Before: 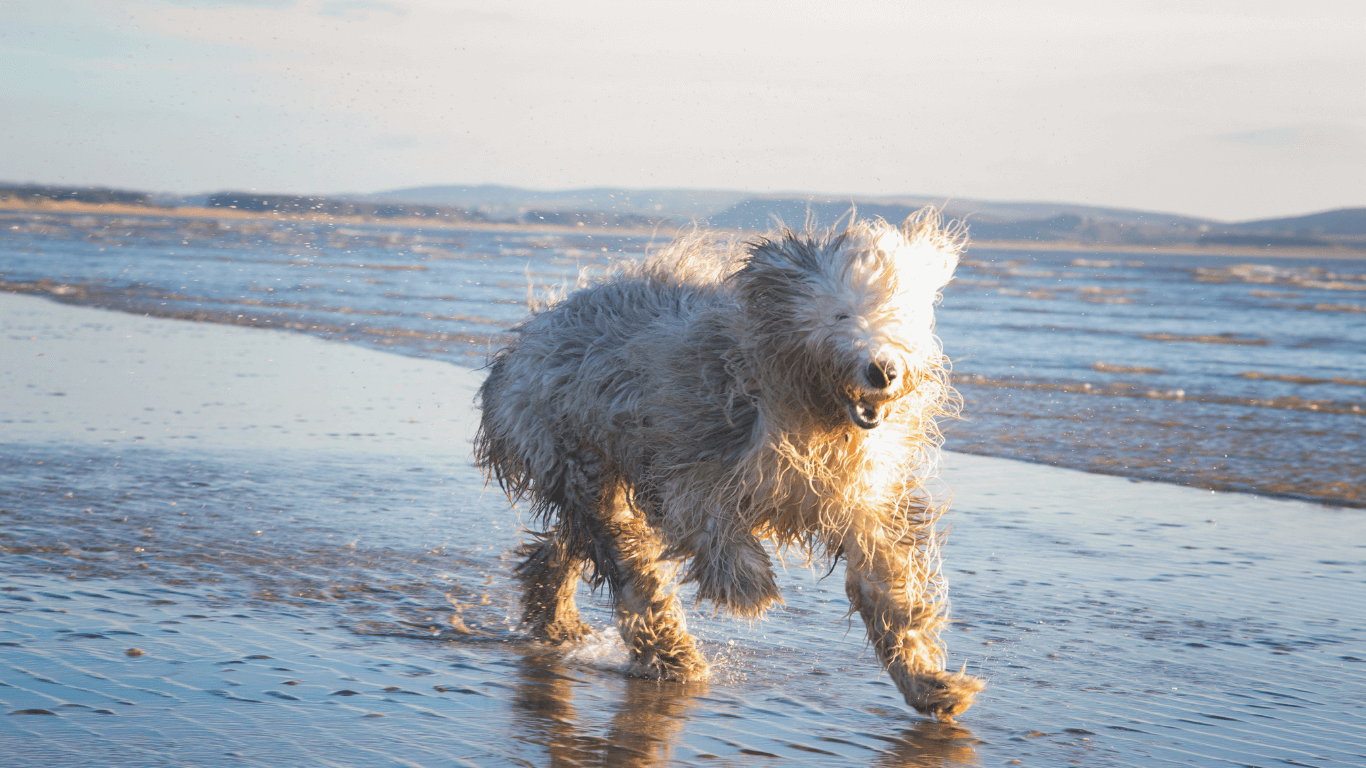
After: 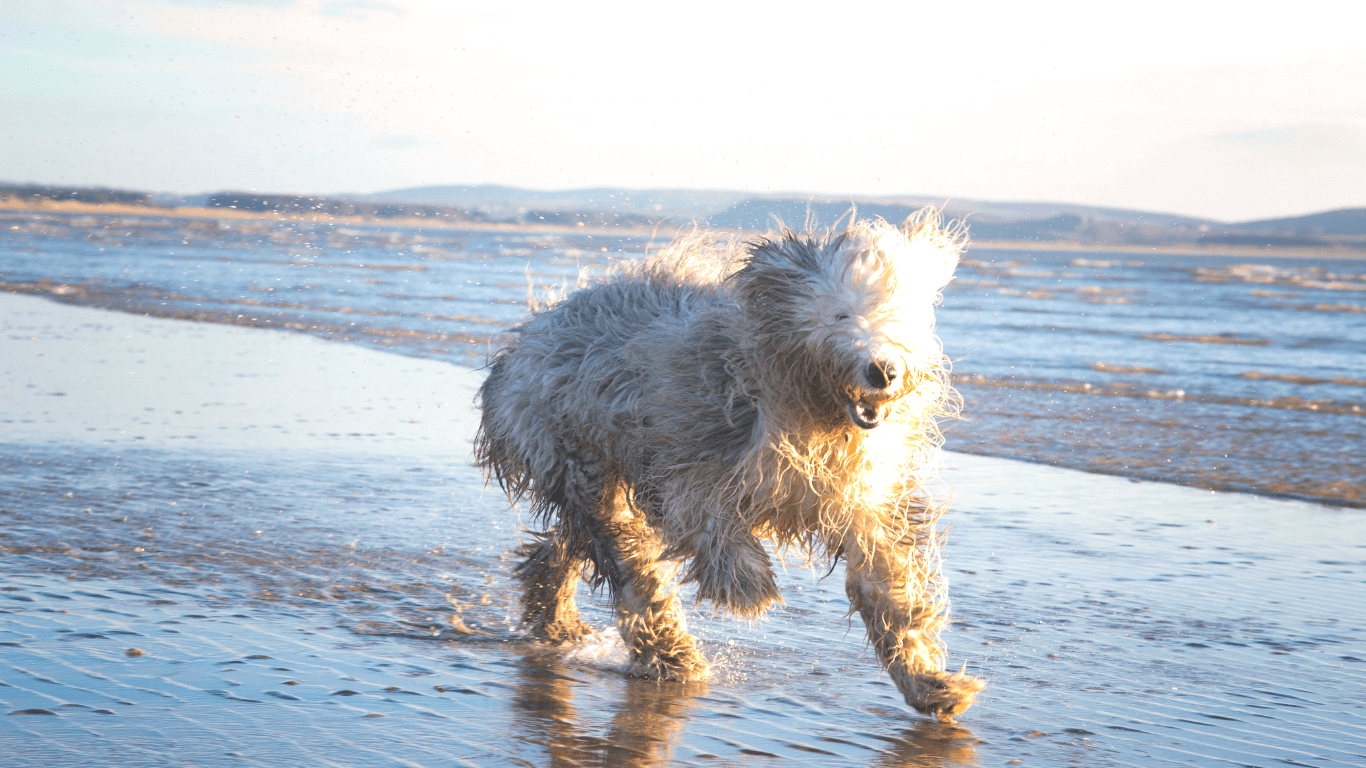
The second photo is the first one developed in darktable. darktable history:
exposure: black level correction 0, exposure 0.398 EV, compensate highlight preservation false
